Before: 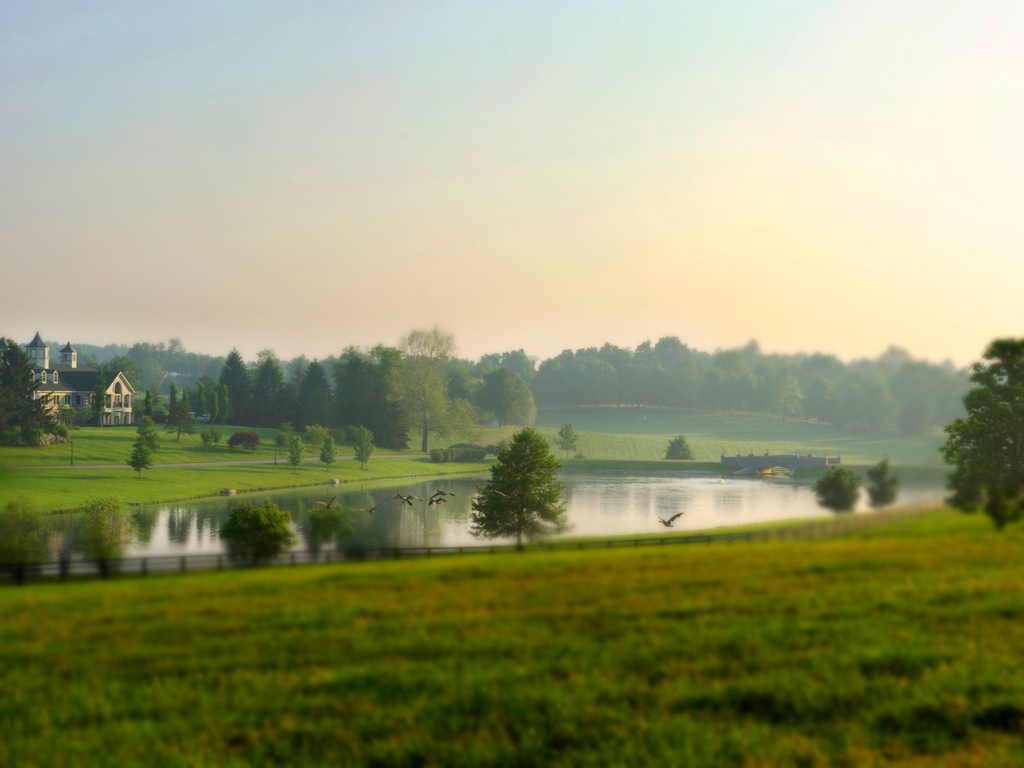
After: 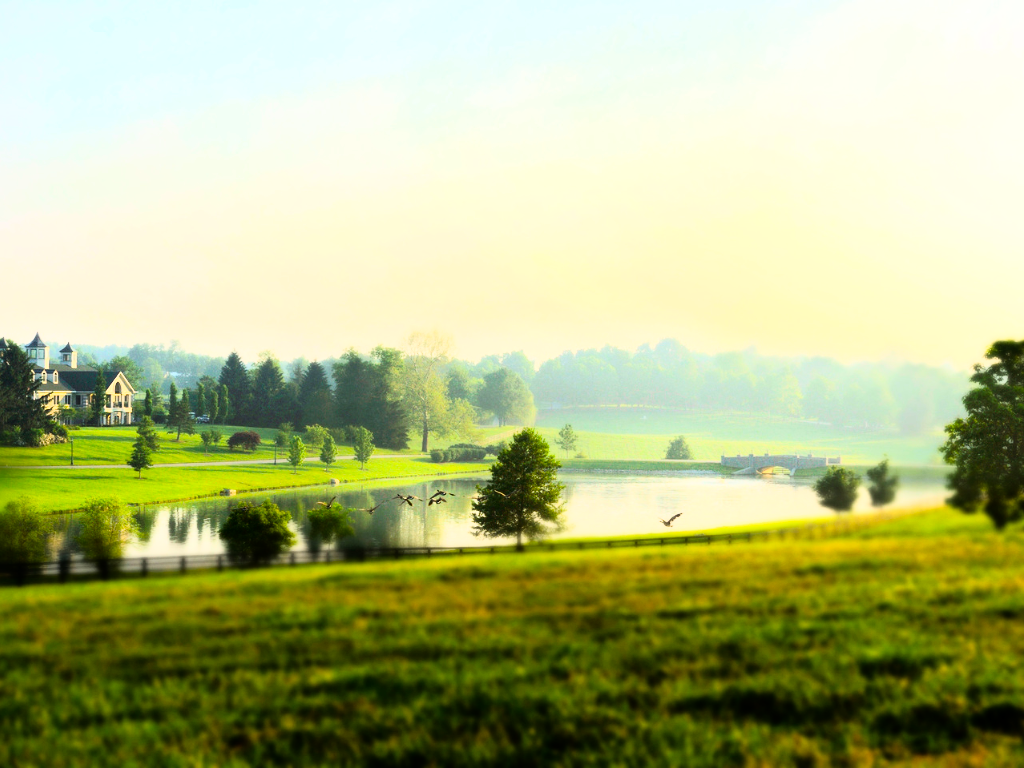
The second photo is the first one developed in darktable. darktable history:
color balance rgb: perceptual saturation grading › global saturation 25%, global vibrance 20%
shadows and highlights: shadows 0, highlights 40
rgb curve: curves: ch0 [(0, 0) (0.21, 0.15) (0.24, 0.21) (0.5, 0.75) (0.75, 0.96) (0.89, 0.99) (1, 1)]; ch1 [(0, 0.02) (0.21, 0.13) (0.25, 0.2) (0.5, 0.67) (0.75, 0.9) (0.89, 0.97) (1, 1)]; ch2 [(0, 0.02) (0.21, 0.13) (0.25, 0.2) (0.5, 0.67) (0.75, 0.9) (0.89, 0.97) (1, 1)], compensate middle gray true
